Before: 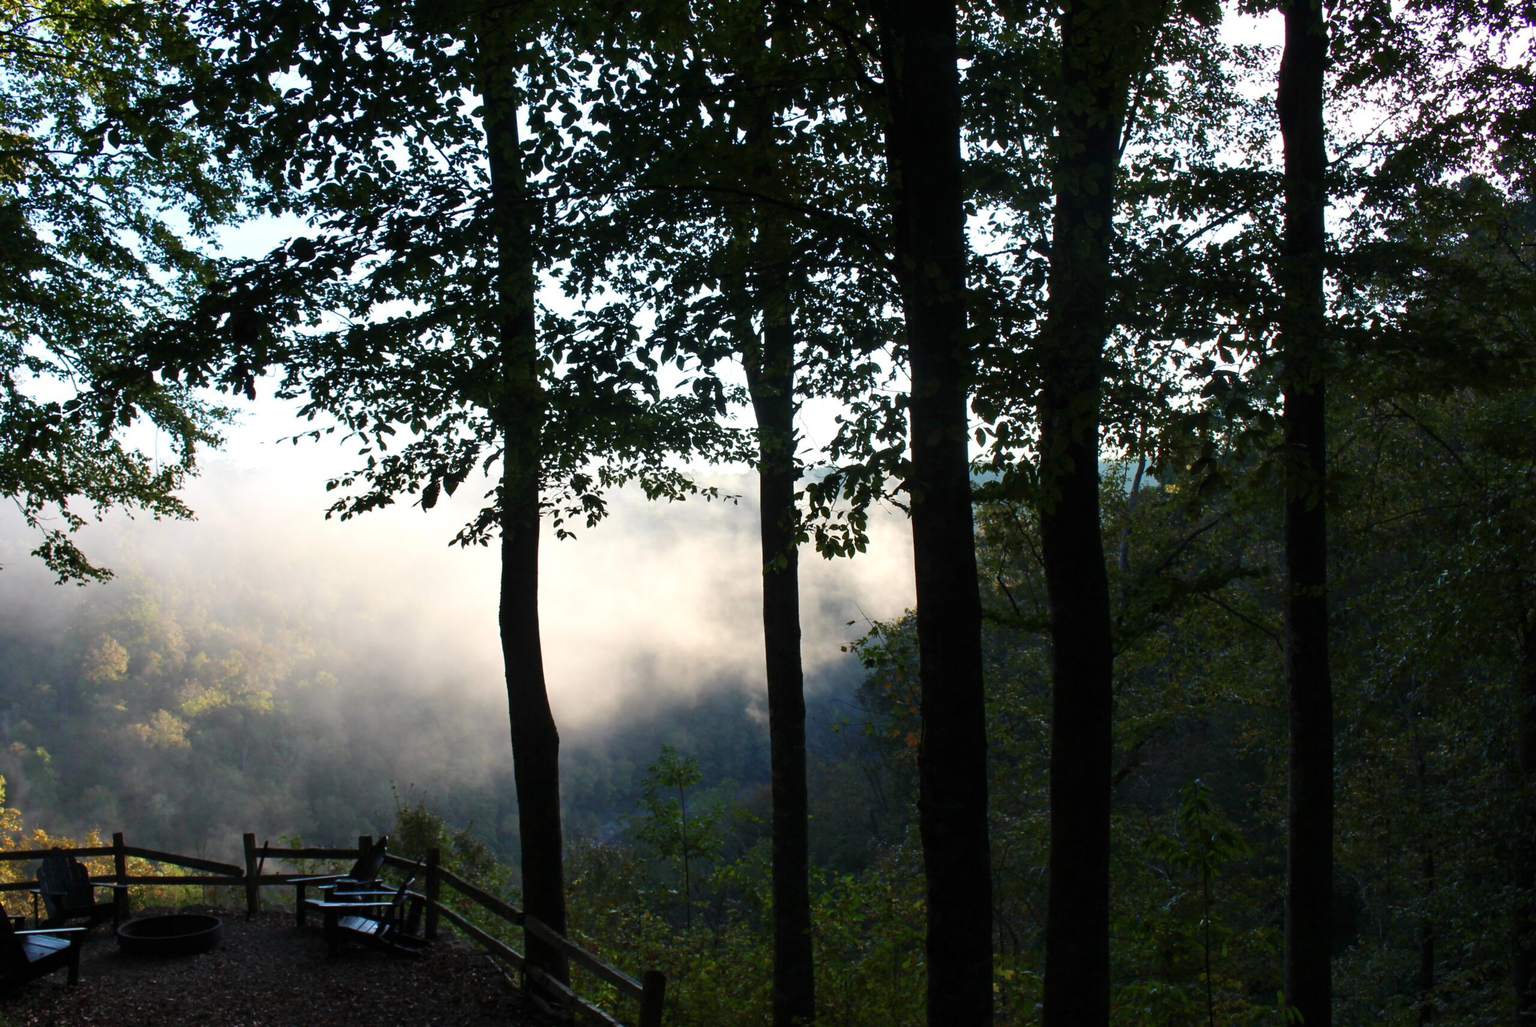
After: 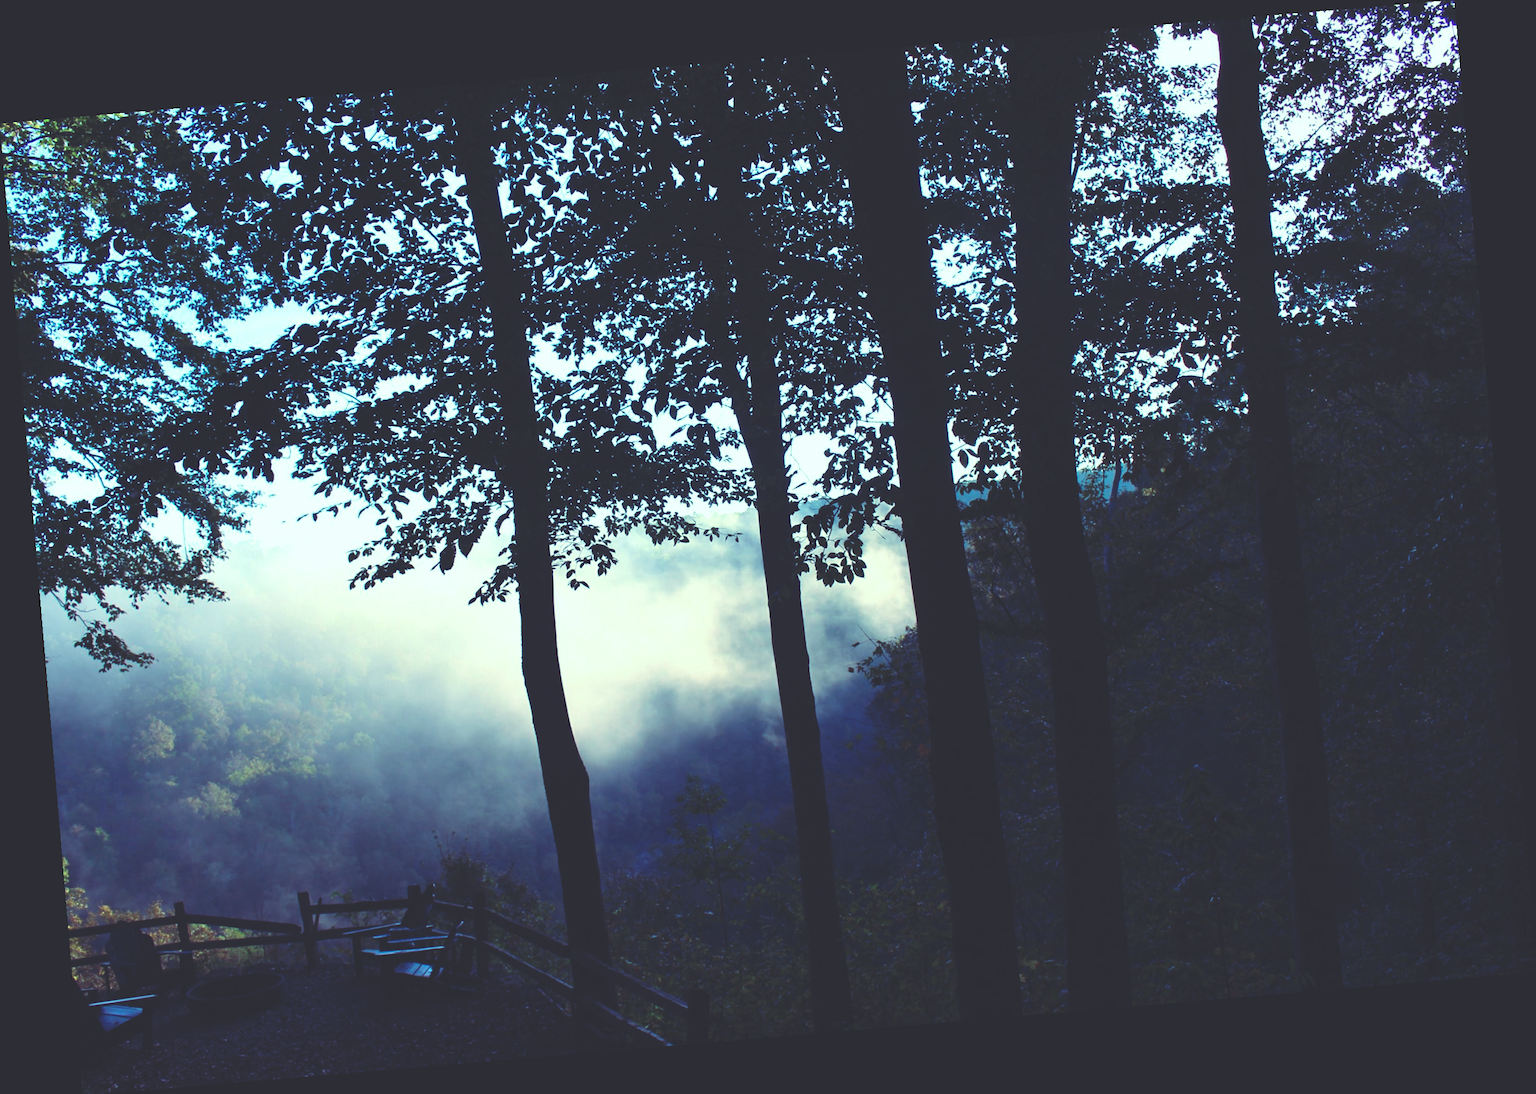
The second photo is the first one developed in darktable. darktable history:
rgb curve: curves: ch0 [(0, 0.186) (0.314, 0.284) (0.576, 0.466) (0.805, 0.691) (0.936, 0.886)]; ch1 [(0, 0.186) (0.314, 0.284) (0.581, 0.534) (0.771, 0.746) (0.936, 0.958)]; ch2 [(0, 0.216) (0.275, 0.39) (1, 1)], mode RGB, independent channels, compensate middle gray true, preserve colors none
white balance: emerald 1
rotate and perspective: rotation -4.86°, automatic cropping off
